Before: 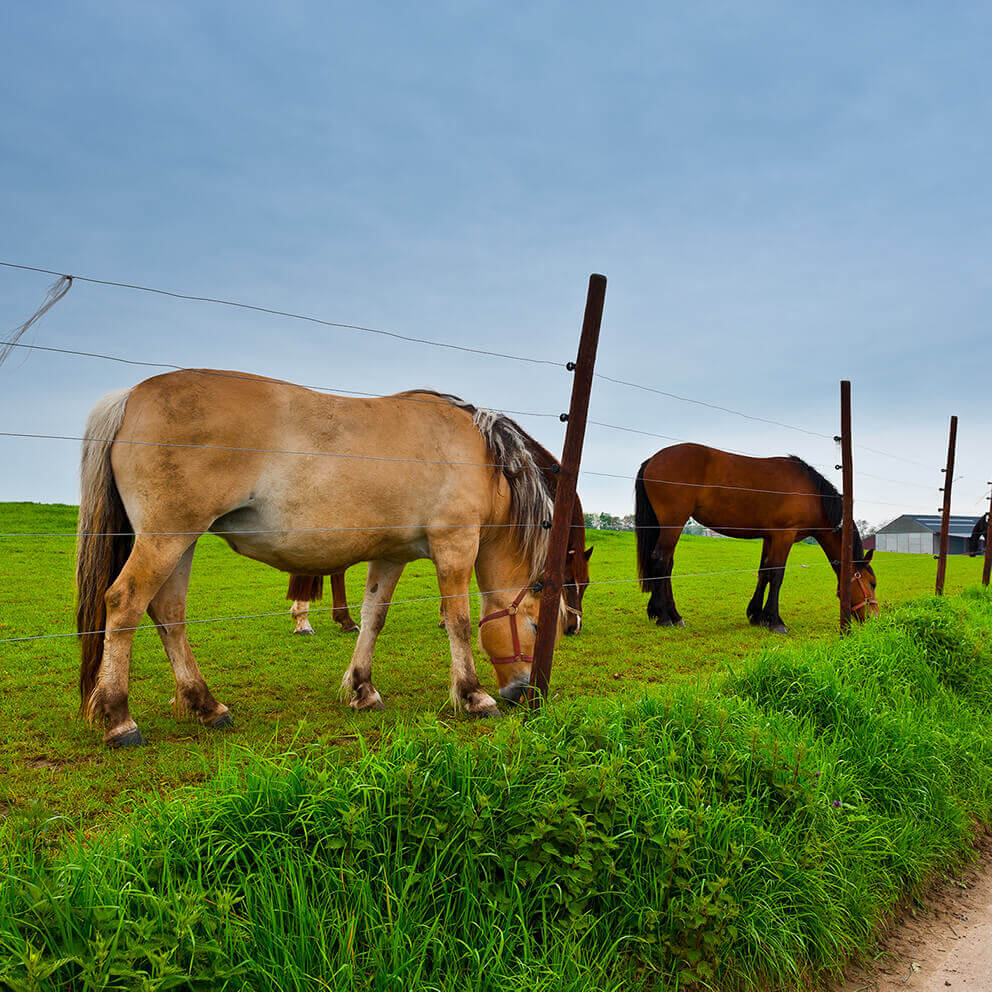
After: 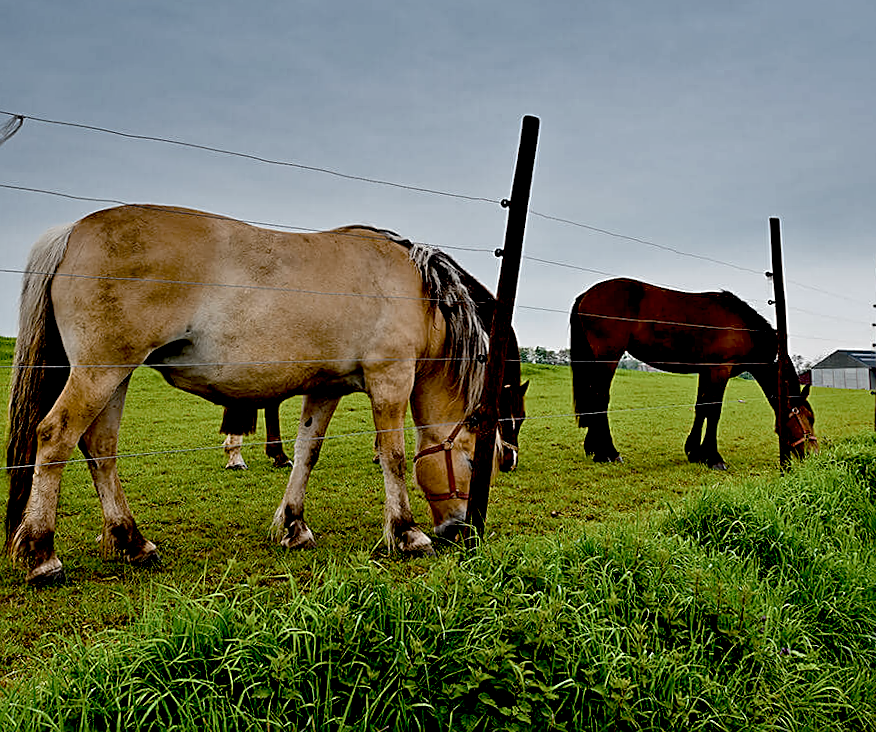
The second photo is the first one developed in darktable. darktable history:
sharpen: on, module defaults
shadows and highlights: shadows 12, white point adjustment 1.2, soften with gaussian
color correction: saturation 0.57
exposure: black level correction 0.046, exposure -0.228 EV, compensate highlight preservation false
crop and rotate: left 2.991%, top 13.302%, right 1.981%, bottom 12.636%
rotate and perspective: rotation 0.215°, lens shift (vertical) -0.139, crop left 0.069, crop right 0.939, crop top 0.002, crop bottom 0.996
